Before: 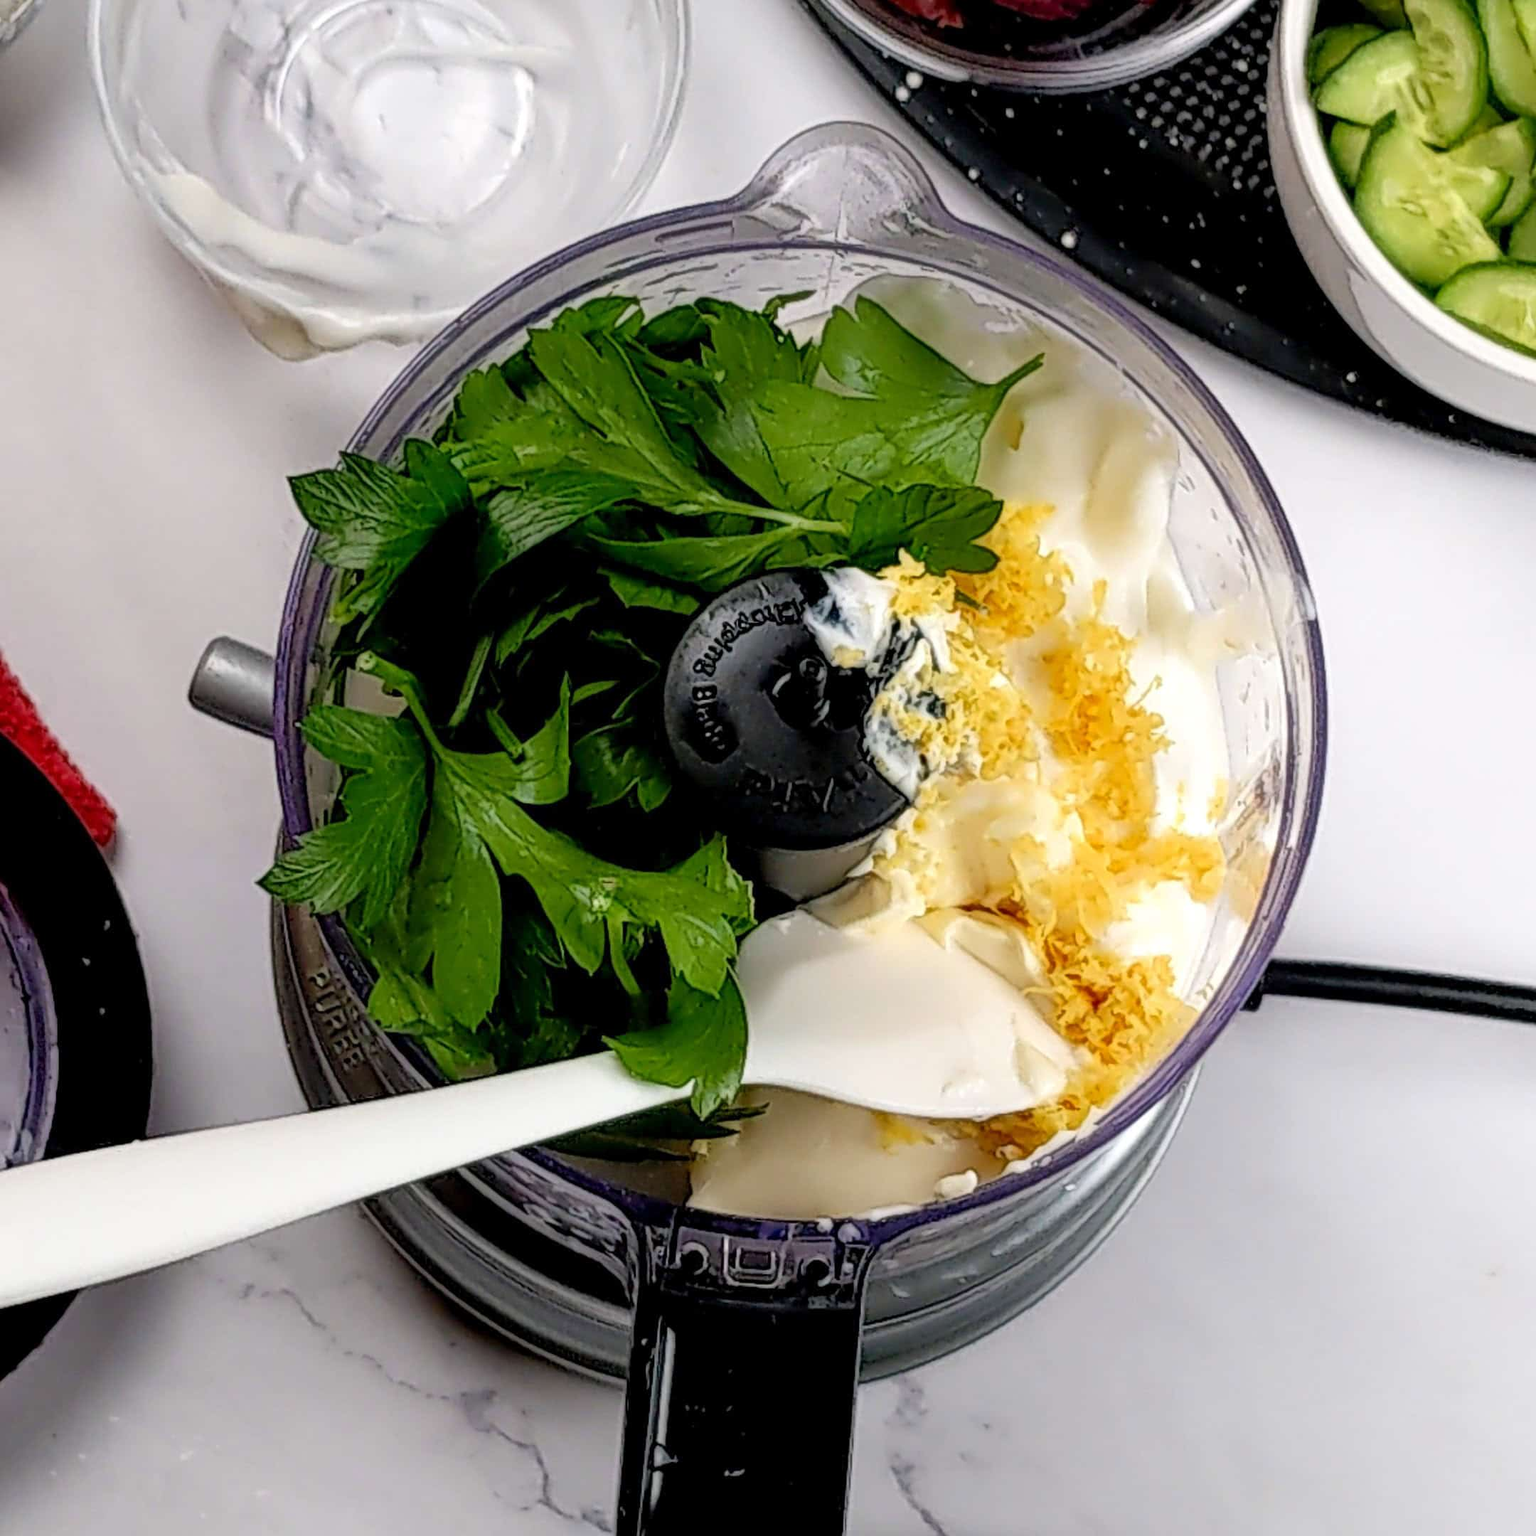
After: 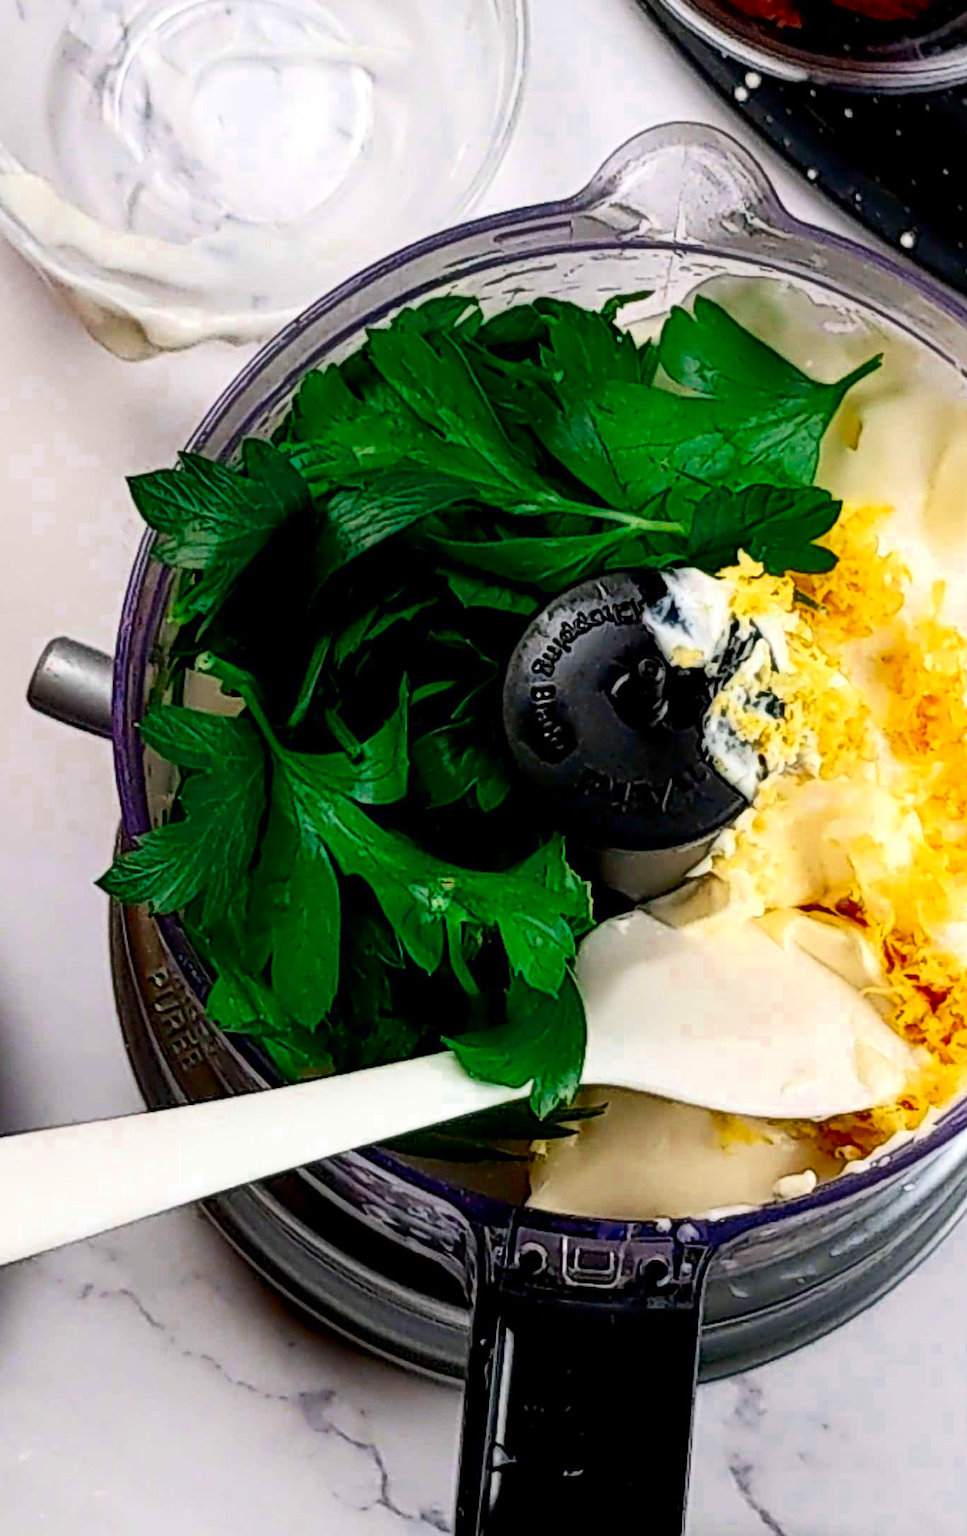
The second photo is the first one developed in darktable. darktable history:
contrast brightness saturation: contrast 0.257, brightness 0.014, saturation 0.87
color zones: curves: ch0 [(0, 0.5) (0.125, 0.4) (0.25, 0.5) (0.375, 0.4) (0.5, 0.4) (0.625, 0.35) (0.75, 0.35) (0.875, 0.5)]; ch1 [(0, 0.35) (0.125, 0.45) (0.25, 0.35) (0.375, 0.35) (0.5, 0.35) (0.625, 0.35) (0.75, 0.45) (0.875, 0.35)]; ch2 [(0, 0.6) (0.125, 0.5) (0.25, 0.5) (0.375, 0.6) (0.5, 0.6) (0.625, 0.5) (0.75, 0.5) (0.875, 0.5)]
shadows and highlights: shadows 12.33, white point adjustment 1.24, highlights -1.79, soften with gaussian
crop: left 10.52%, right 26.443%
